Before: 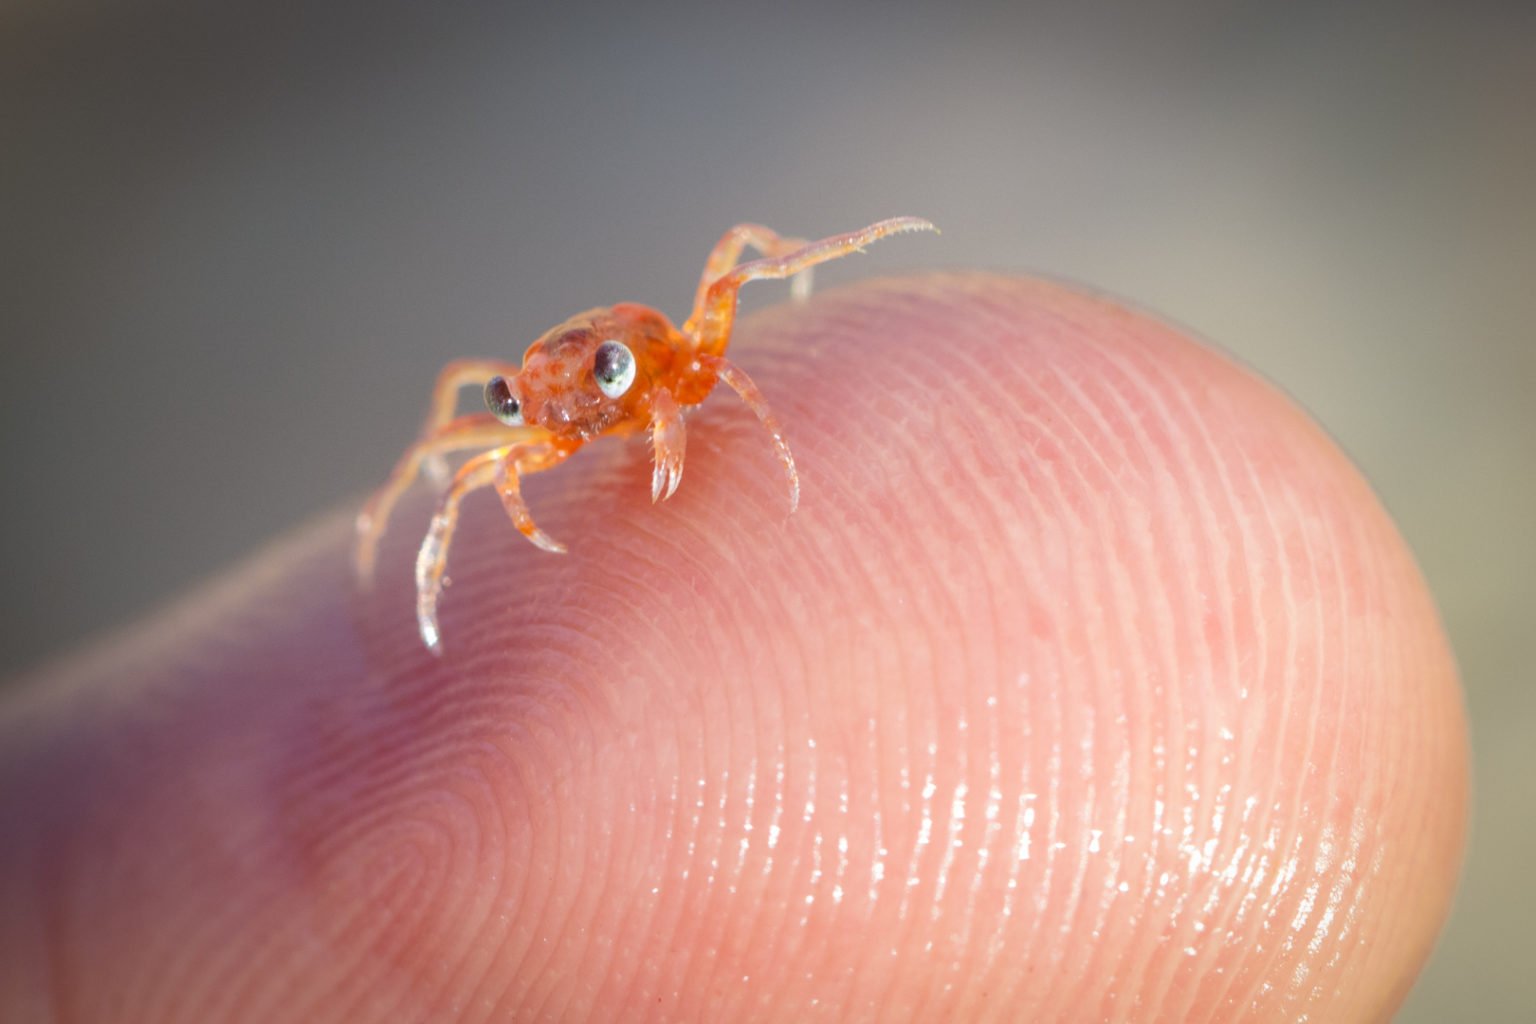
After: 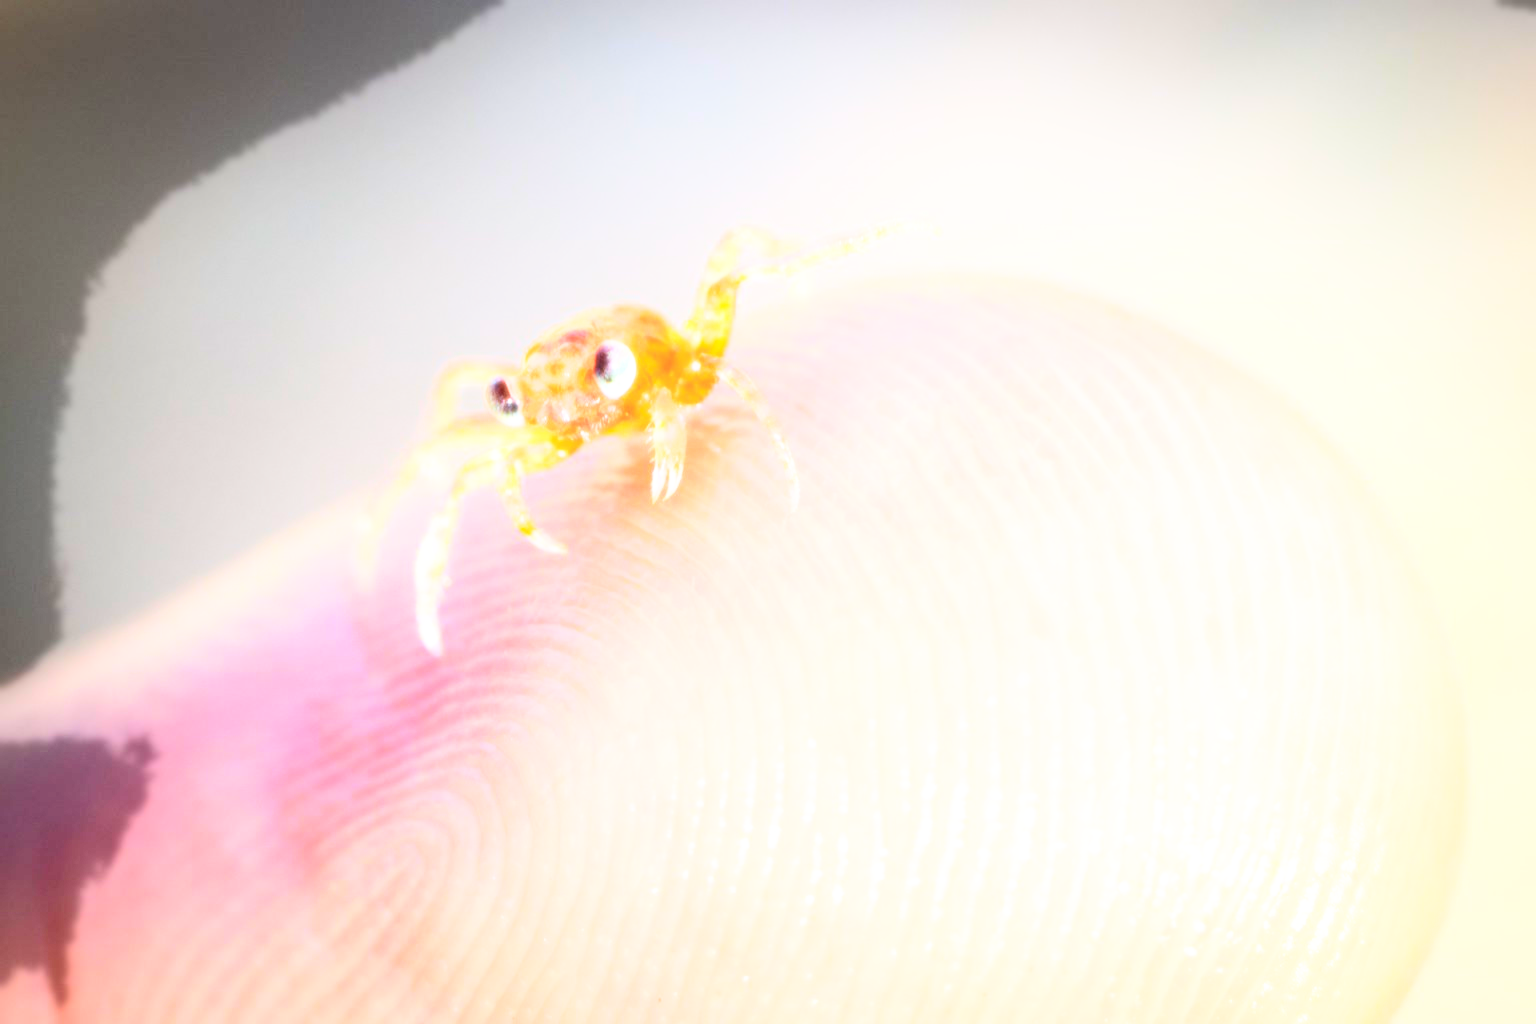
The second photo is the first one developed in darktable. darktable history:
base curve: curves: ch0 [(0, 0) (0.007, 0.004) (0.027, 0.03) (0.046, 0.07) (0.207, 0.54) (0.442, 0.872) (0.673, 0.972) (1, 1)], preserve colors none
bloom: size 0%, threshold 54.82%, strength 8.31%
